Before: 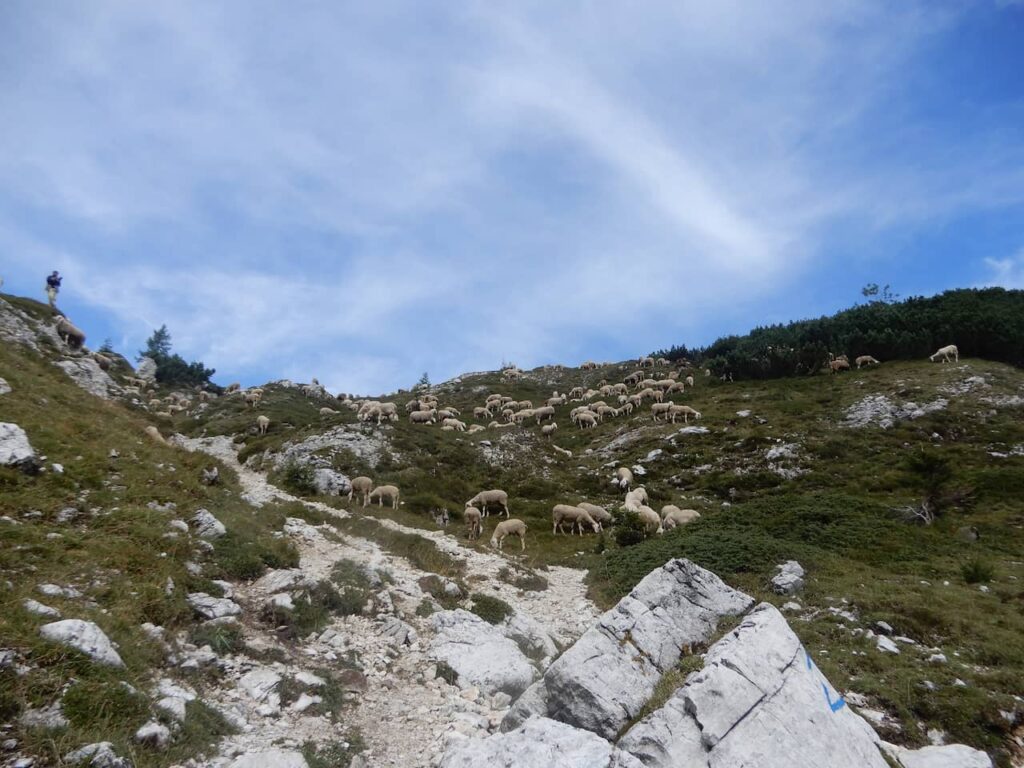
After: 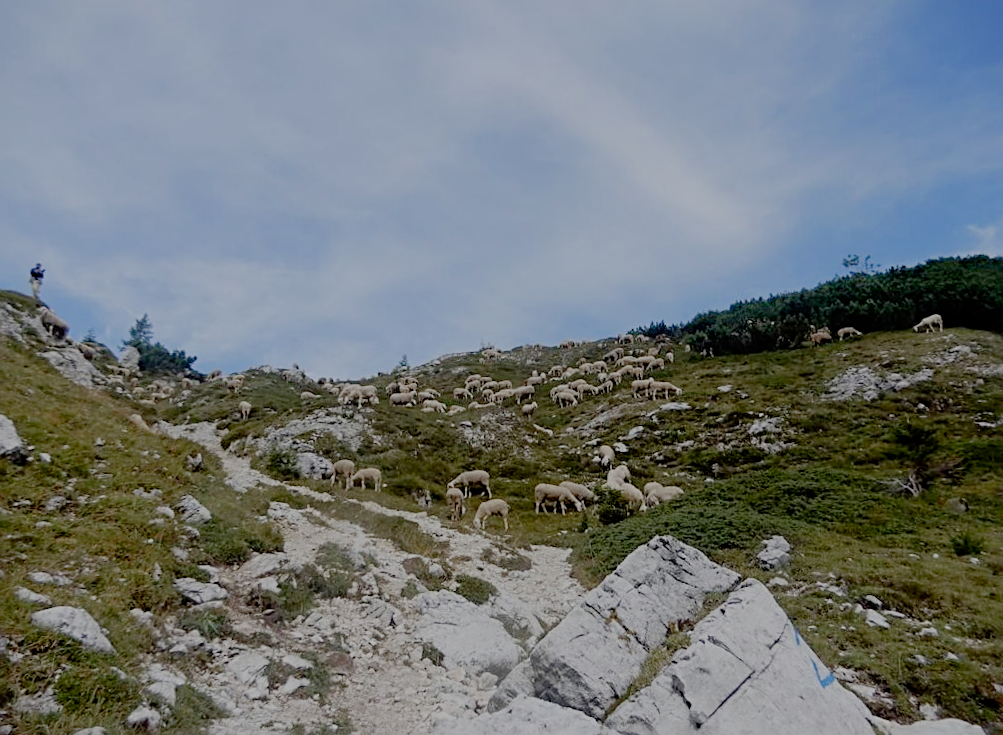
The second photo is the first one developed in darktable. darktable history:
filmic rgb: black relative exposure -7 EV, white relative exposure 6 EV, threshold 3 EV, target black luminance 0%, hardness 2.73, latitude 61.22%, contrast 0.691, highlights saturation mix 10%, shadows ↔ highlights balance -0.073%, preserve chrominance no, color science v4 (2020), iterations of high-quality reconstruction 10, contrast in shadows soft, contrast in highlights soft, enable highlight reconstruction true
rotate and perspective: rotation -1.32°, lens shift (horizontal) -0.031, crop left 0.015, crop right 0.985, crop top 0.047, crop bottom 0.982
crop and rotate: left 0.614%, top 0.179%, bottom 0.309%
sharpen: radius 2.767
